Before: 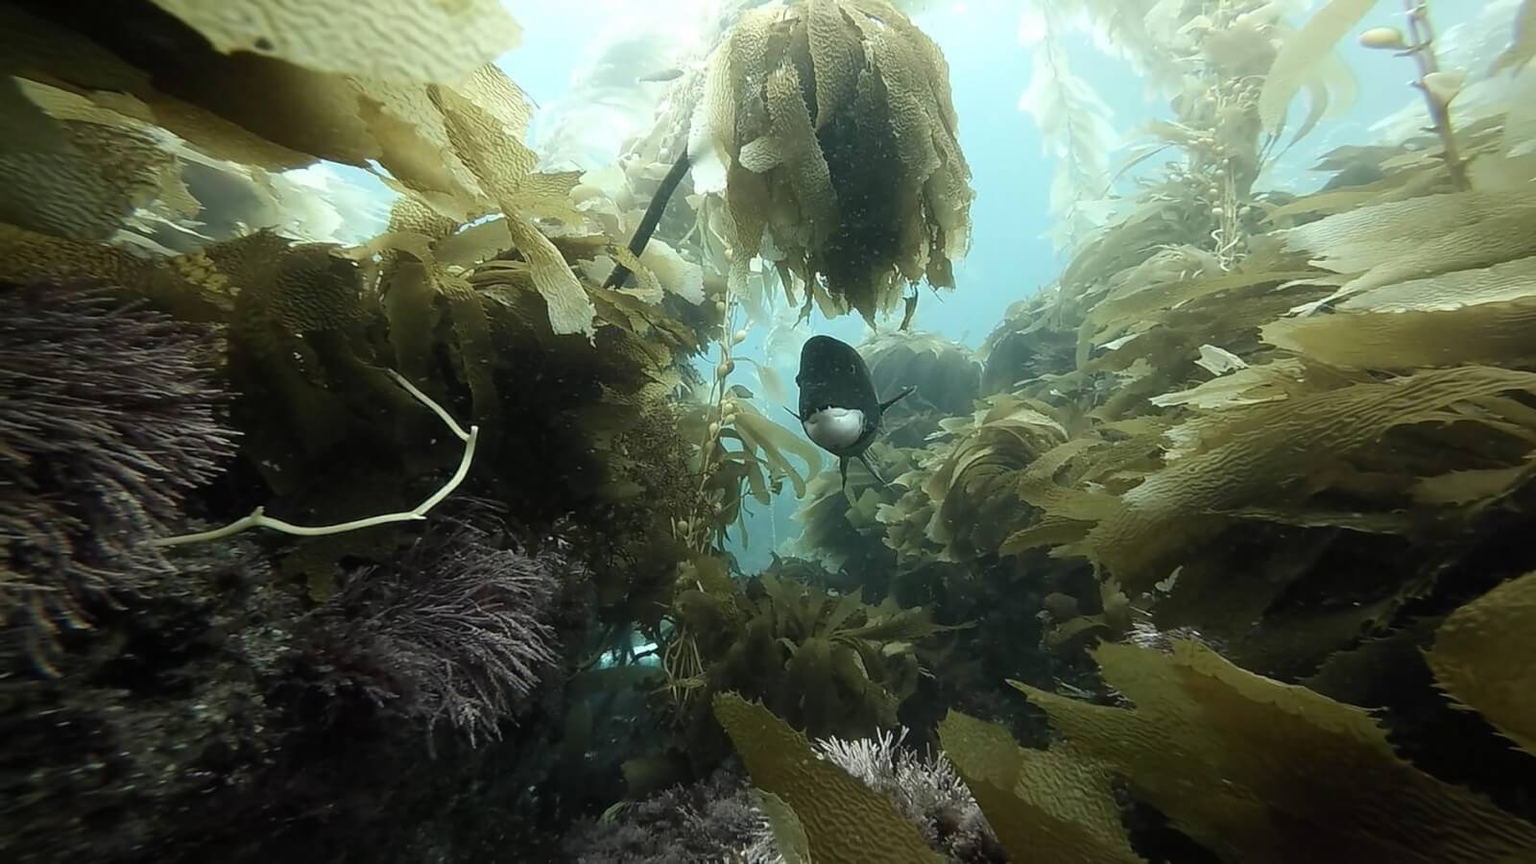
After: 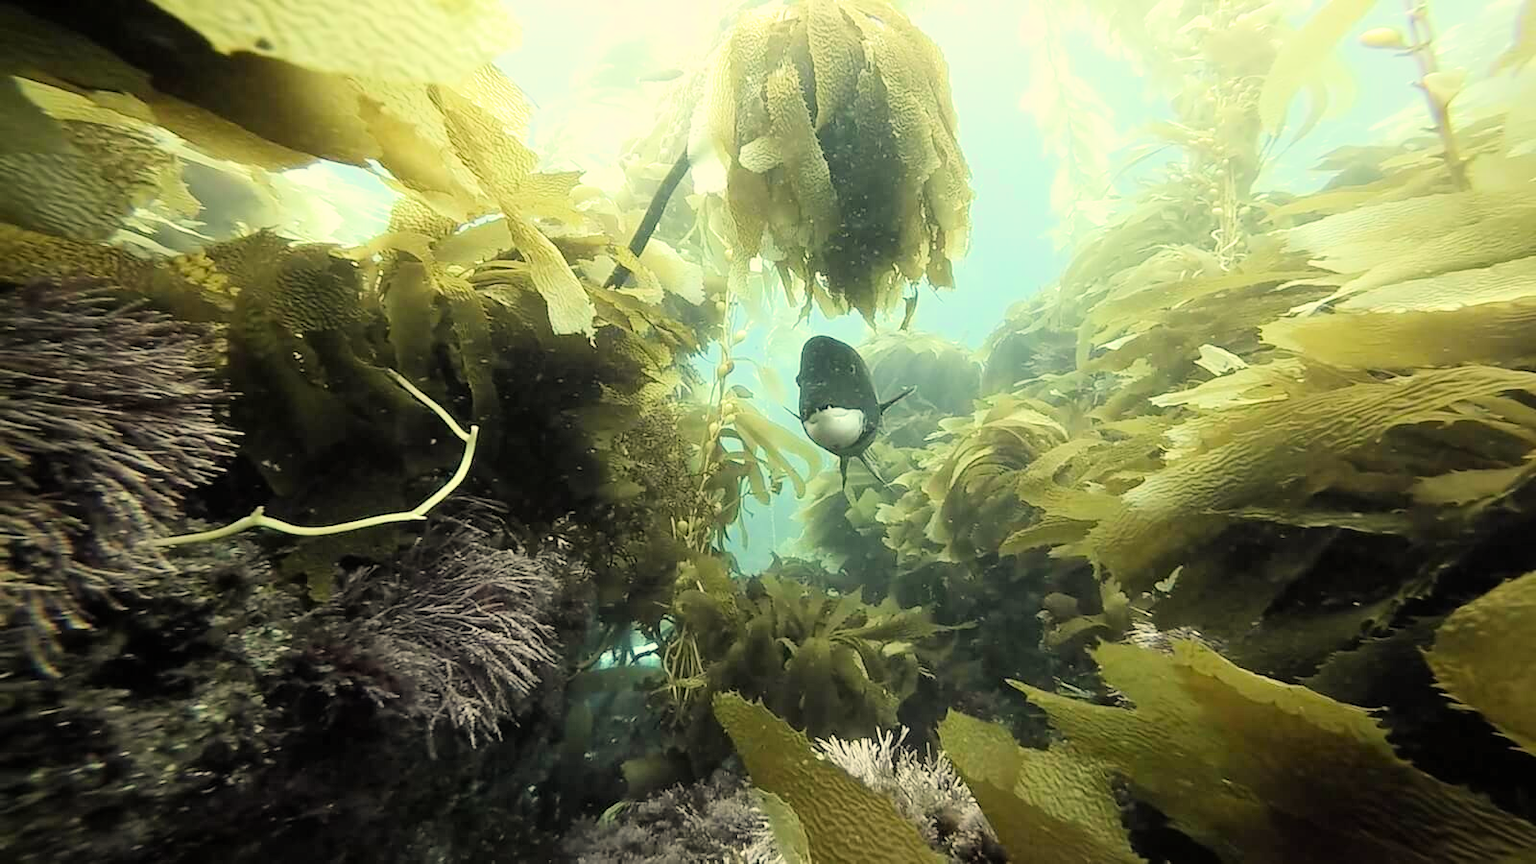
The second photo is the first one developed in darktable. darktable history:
color correction: highlights a* 1.39, highlights b* 17.83
white balance: emerald 1
filmic rgb: black relative exposure -7.65 EV, white relative exposure 4.56 EV, hardness 3.61, color science v6 (2022)
exposure: black level correction 0, exposure 1.55 EV, compensate exposure bias true, compensate highlight preservation false
